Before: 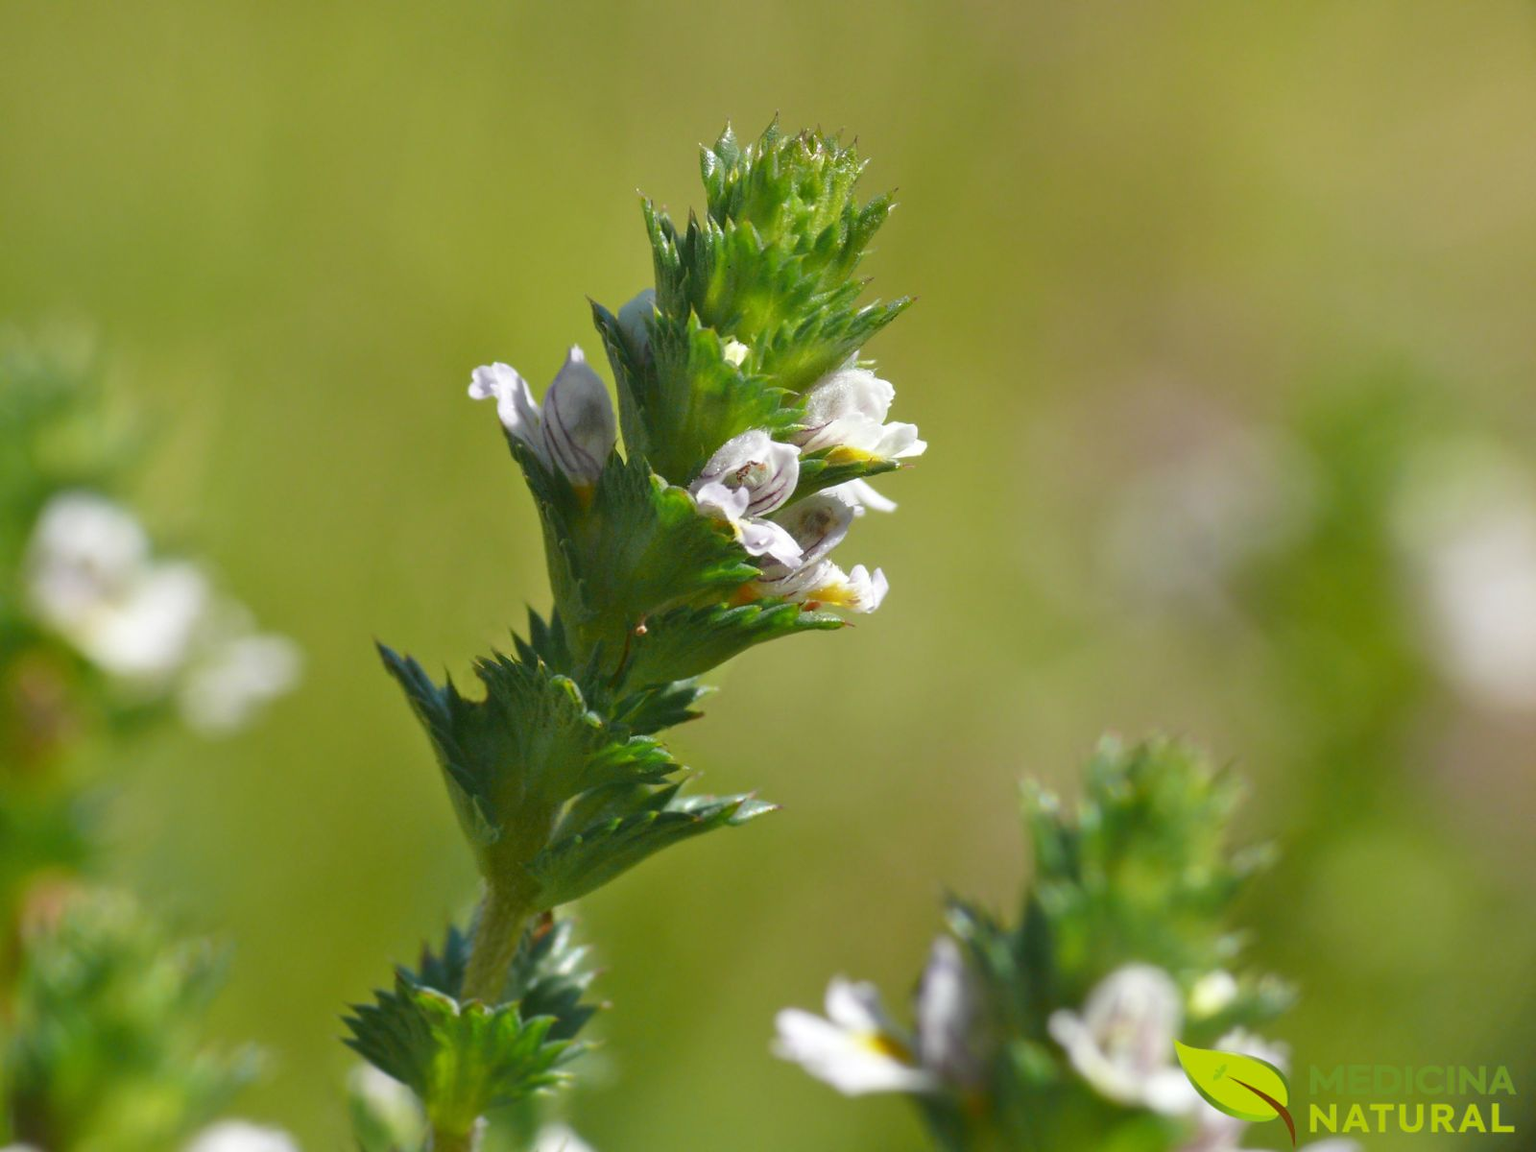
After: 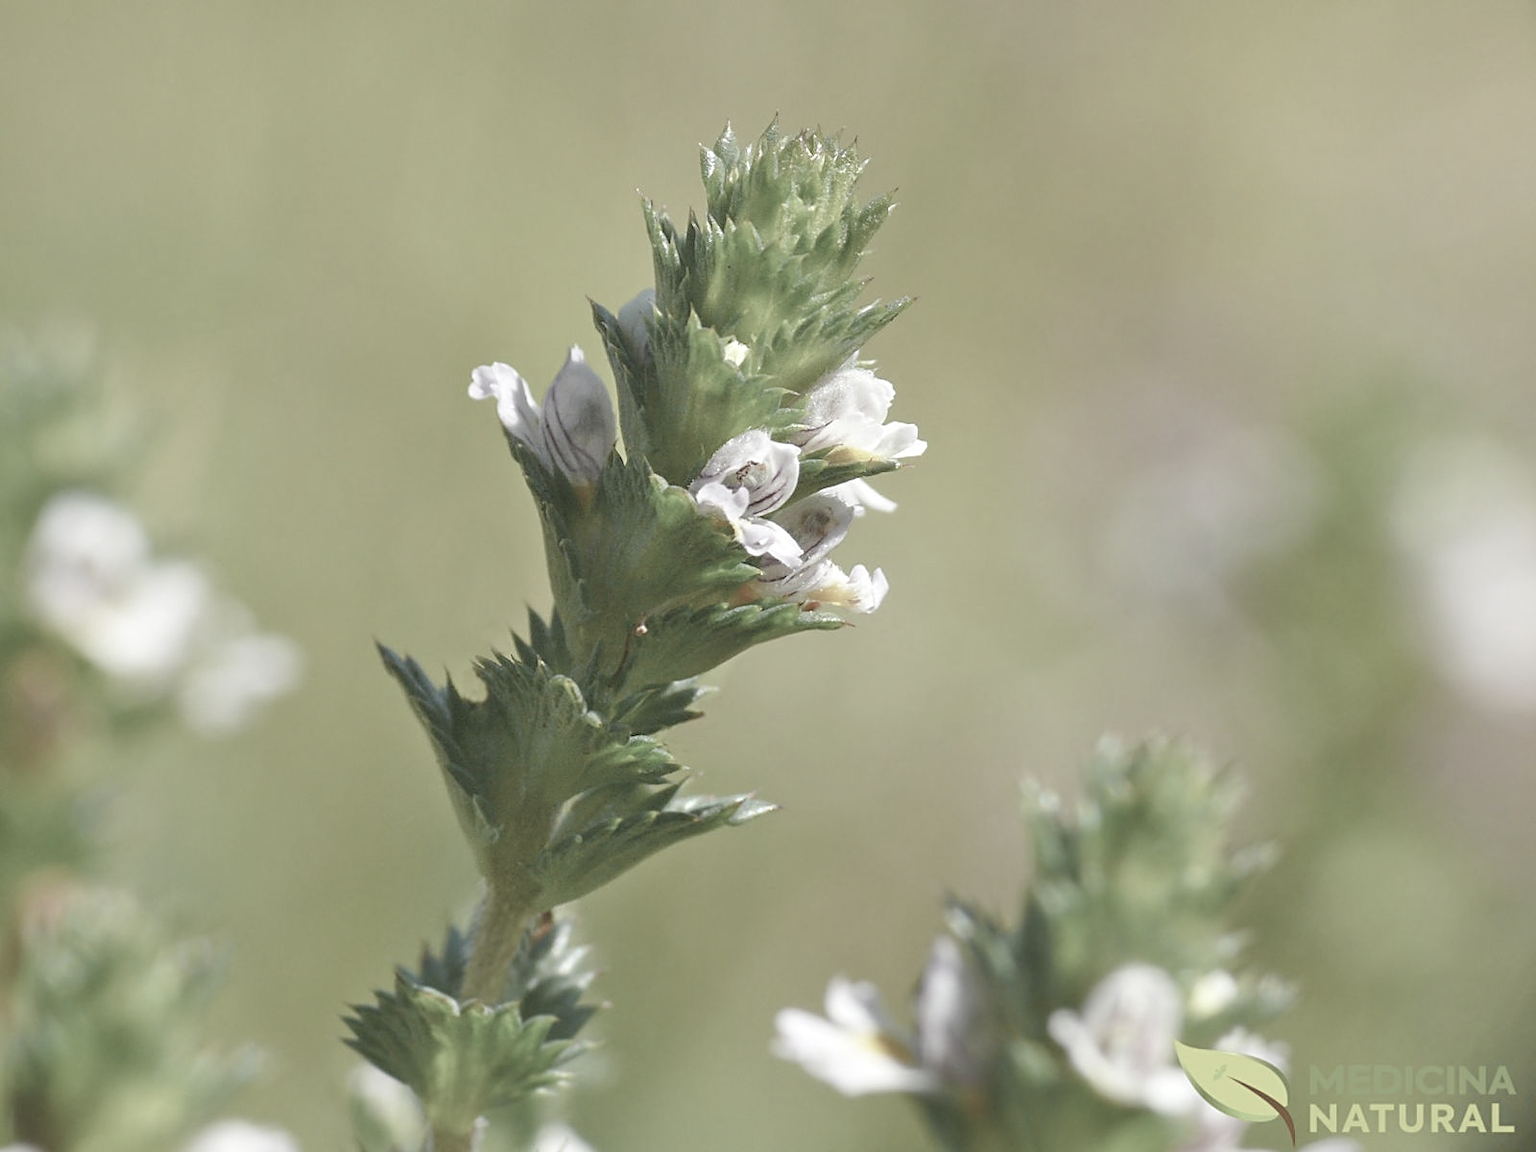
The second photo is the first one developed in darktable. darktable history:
sharpen: on, module defaults
contrast brightness saturation: brightness 0.186, saturation -0.482
color correction: highlights b* -0.039, saturation 0.792
color balance rgb: power › chroma 0.233%, power › hue 61.82°, linear chroma grading › shadows -7.255%, linear chroma grading › highlights -7.618%, linear chroma grading › global chroma -10.128%, linear chroma grading › mid-tones -8.222%, perceptual saturation grading › global saturation 13.86%, perceptual saturation grading › highlights -24.944%, perceptual saturation grading › shadows 29.337%, global vibrance 20%
